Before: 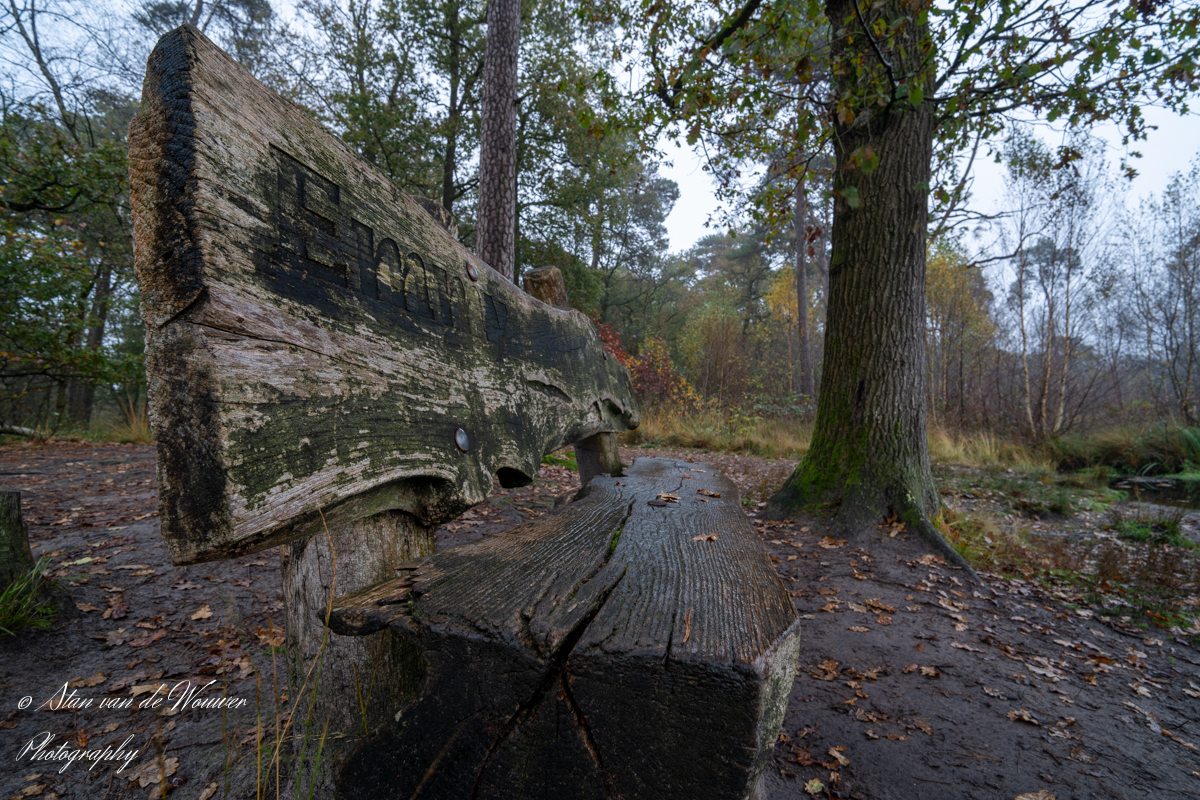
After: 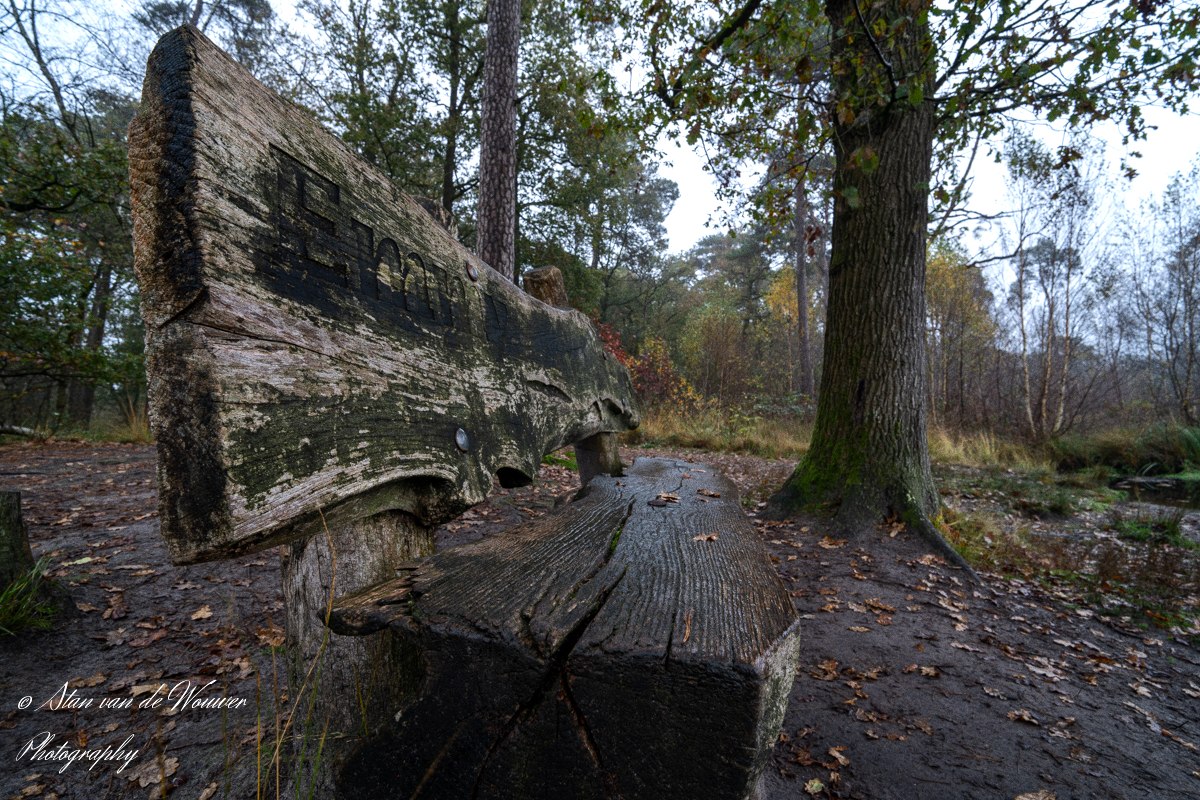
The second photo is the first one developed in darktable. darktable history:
tone equalizer: -8 EV -0.417 EV, -7 EV -0.389 EV, -6 EV -0.333 EV, -5 EV -0.222 EV, -3 EV 0.222 EV, -2 EV 0.333 EV, -1 EV 0.389 EV, +0 EV 0.417 EV, edges refinement/feathering 500, mask exposure compensation -1.57 EV, preserve details no
grain: coarseness 0.09 ISO
